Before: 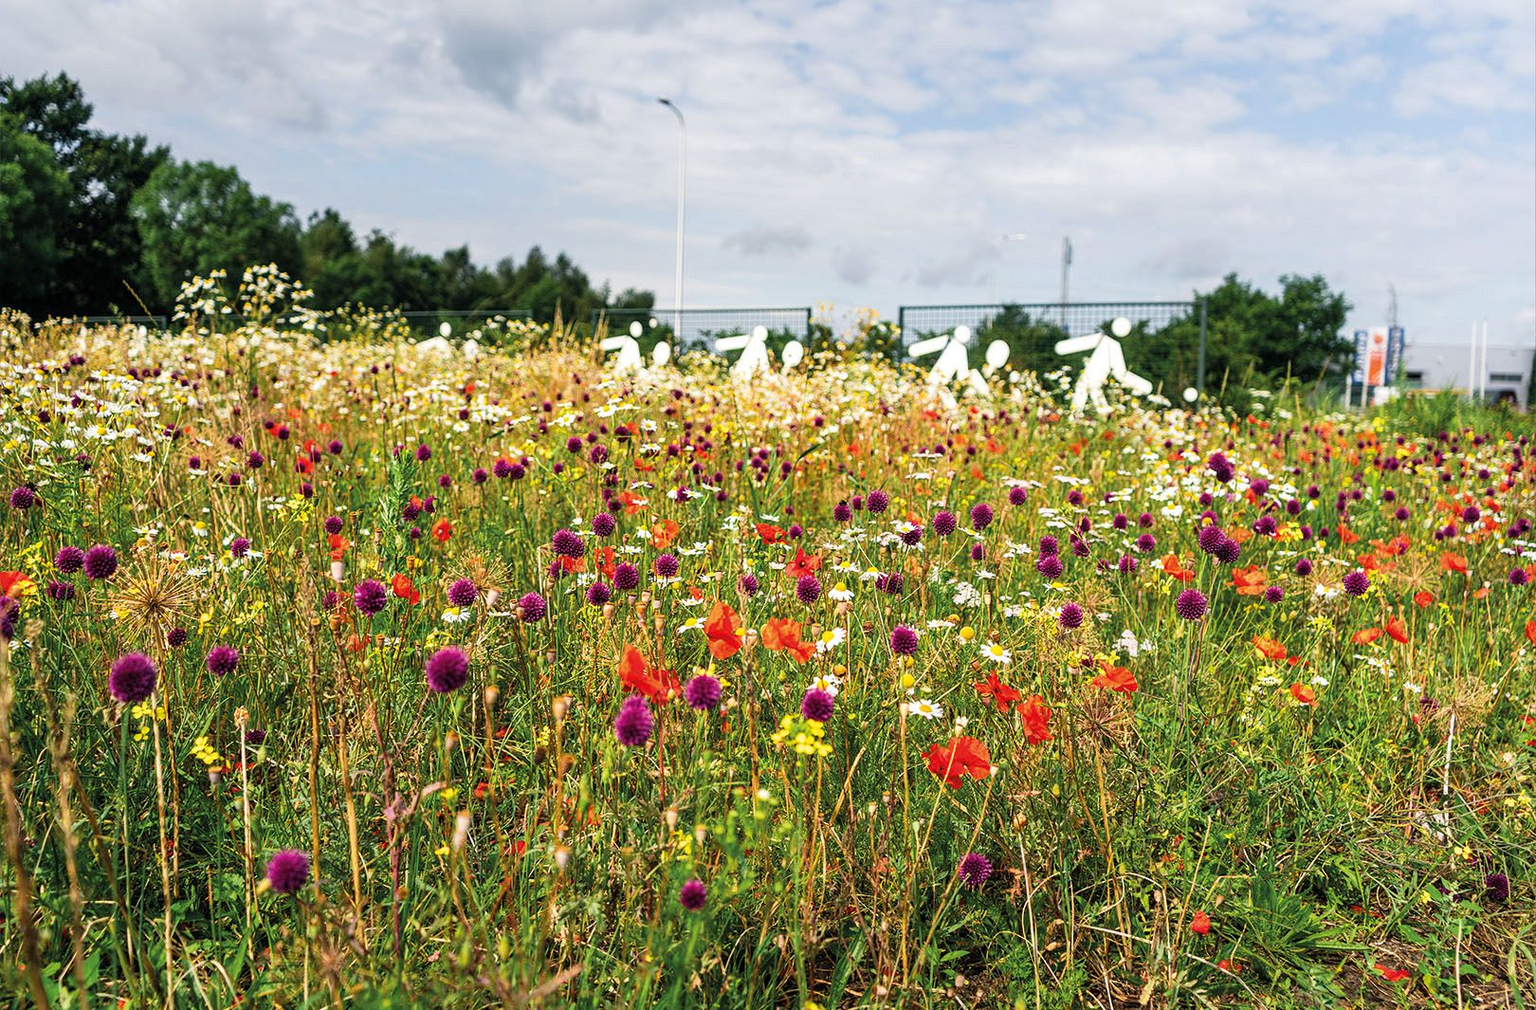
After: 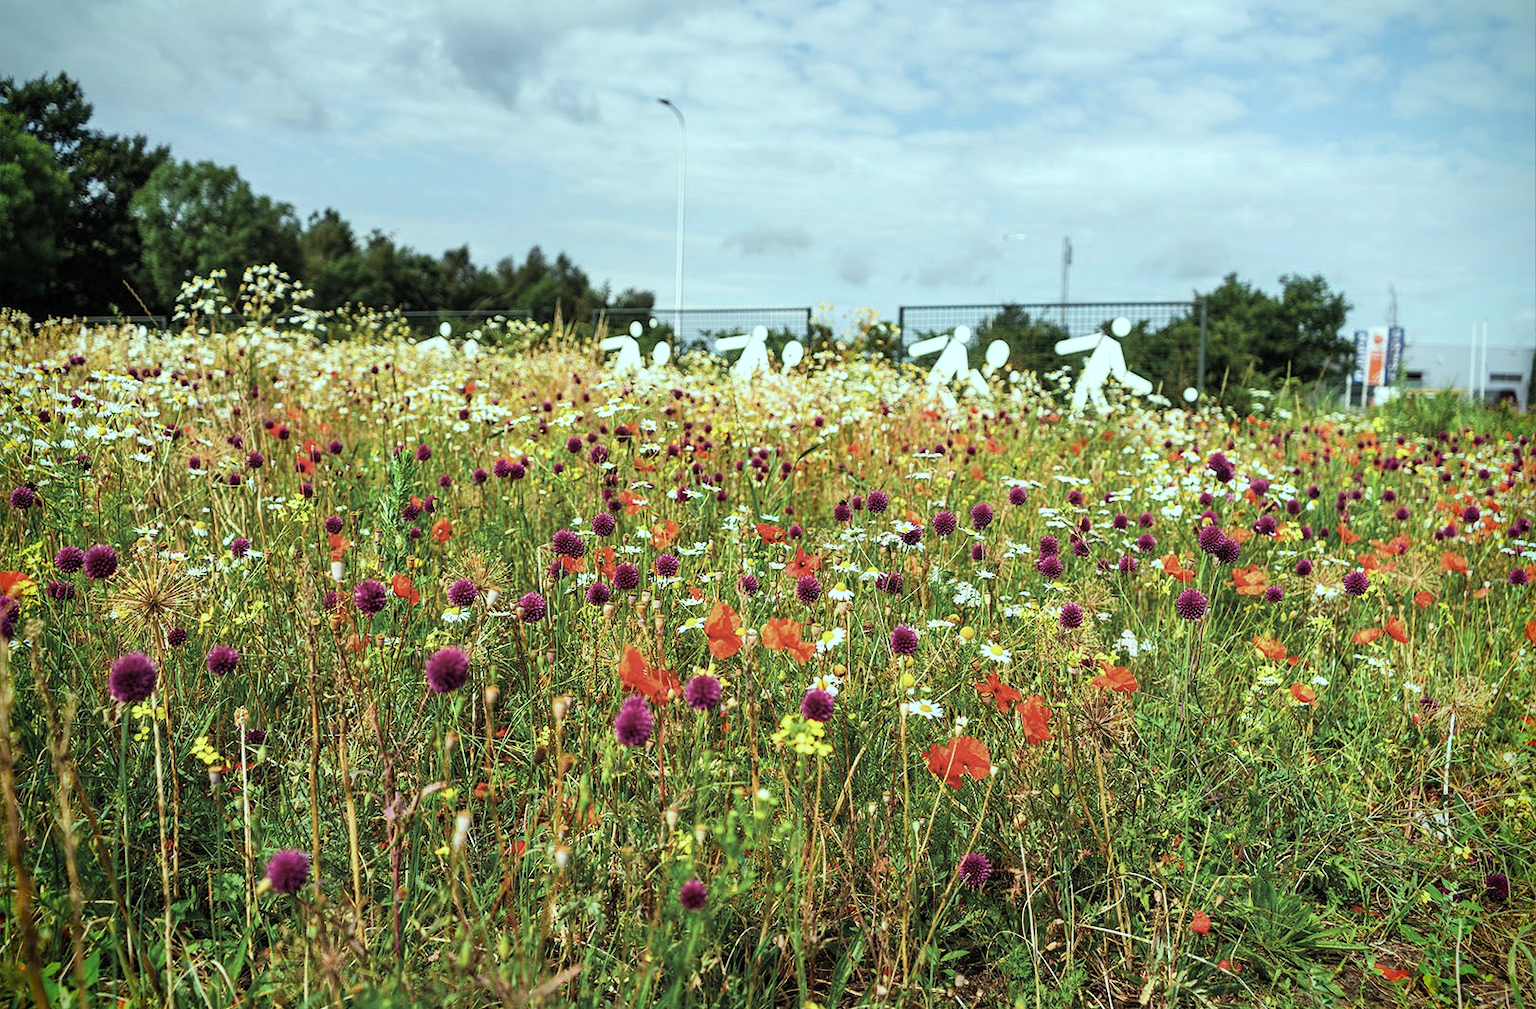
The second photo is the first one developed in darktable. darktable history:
color correction: highlights b* 0.037, saturation 0.776
vignetting: saturation 0.376, dithering 16-bit output, unbound false
color balance rgb: power › luminance 0.925%, power › chroma 0.394%, power › hue 34.9°, highlights gain › chroma 4.026%, highlights gain › hue 202.86°, linear chroma grading › mid-tones 7.354%, perceptual saturation grading › global saturation -3.014%, perceptual saturation grading › shadows -2.728%, global vibrance 20%
